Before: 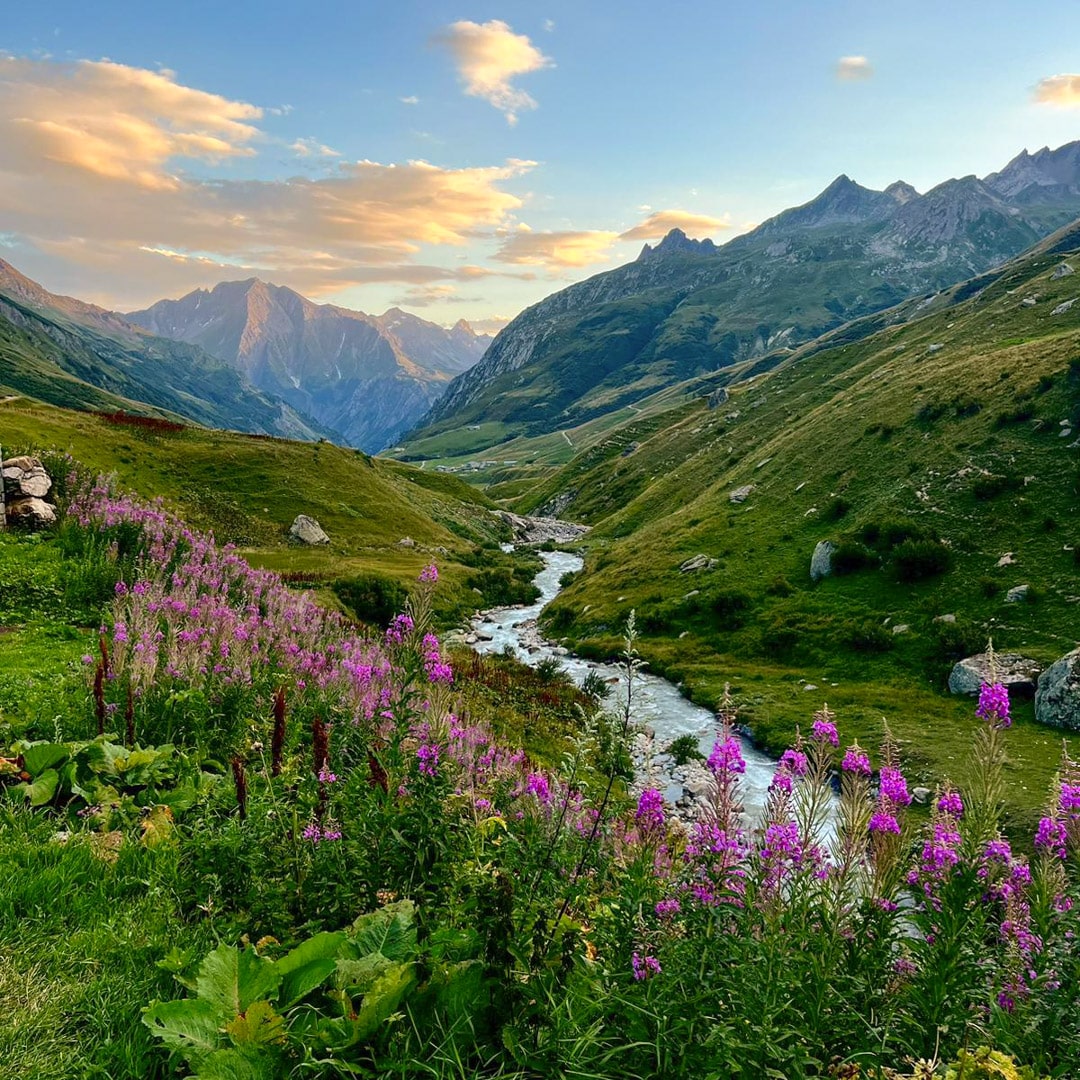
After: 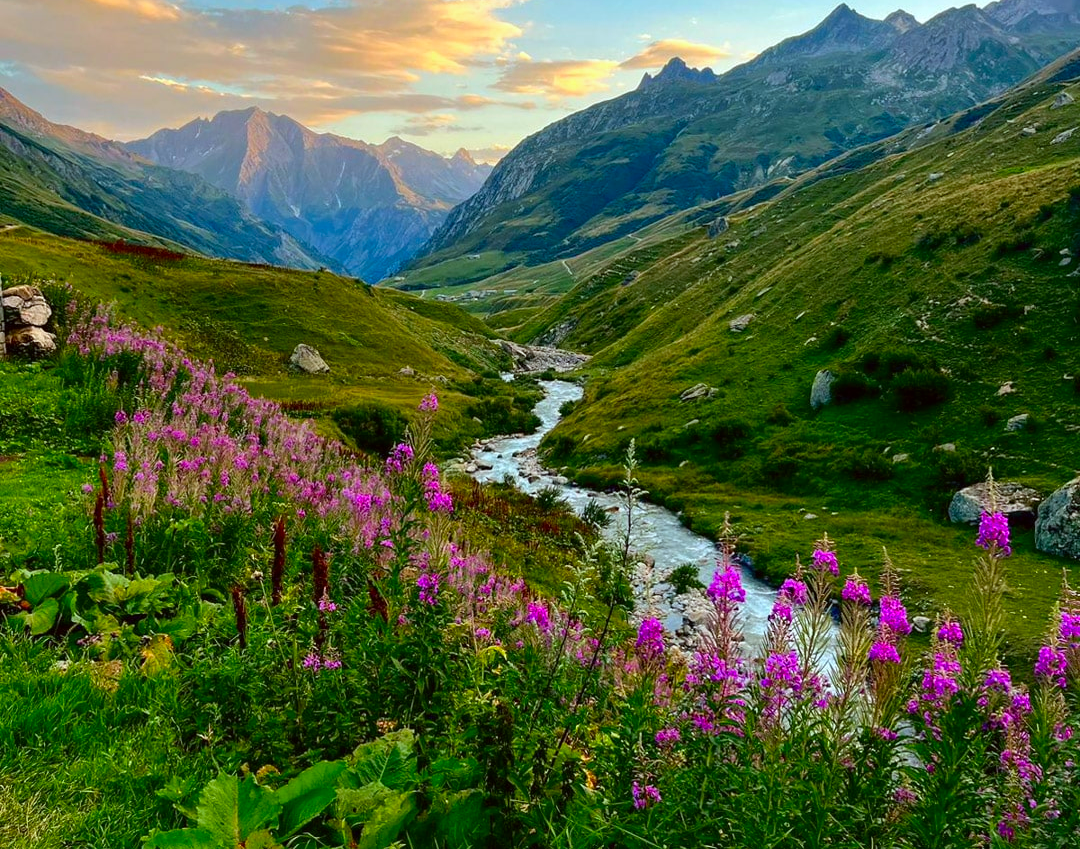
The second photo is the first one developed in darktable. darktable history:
contrast brightness saturation: brightness -0.024, saturation 0.34
color correction: highlights a* -2.87, highlights b* -2.64, shadows a* 2.35, shadows b* 3
crop and rotate: top 15.84%, bottom 5.53%
